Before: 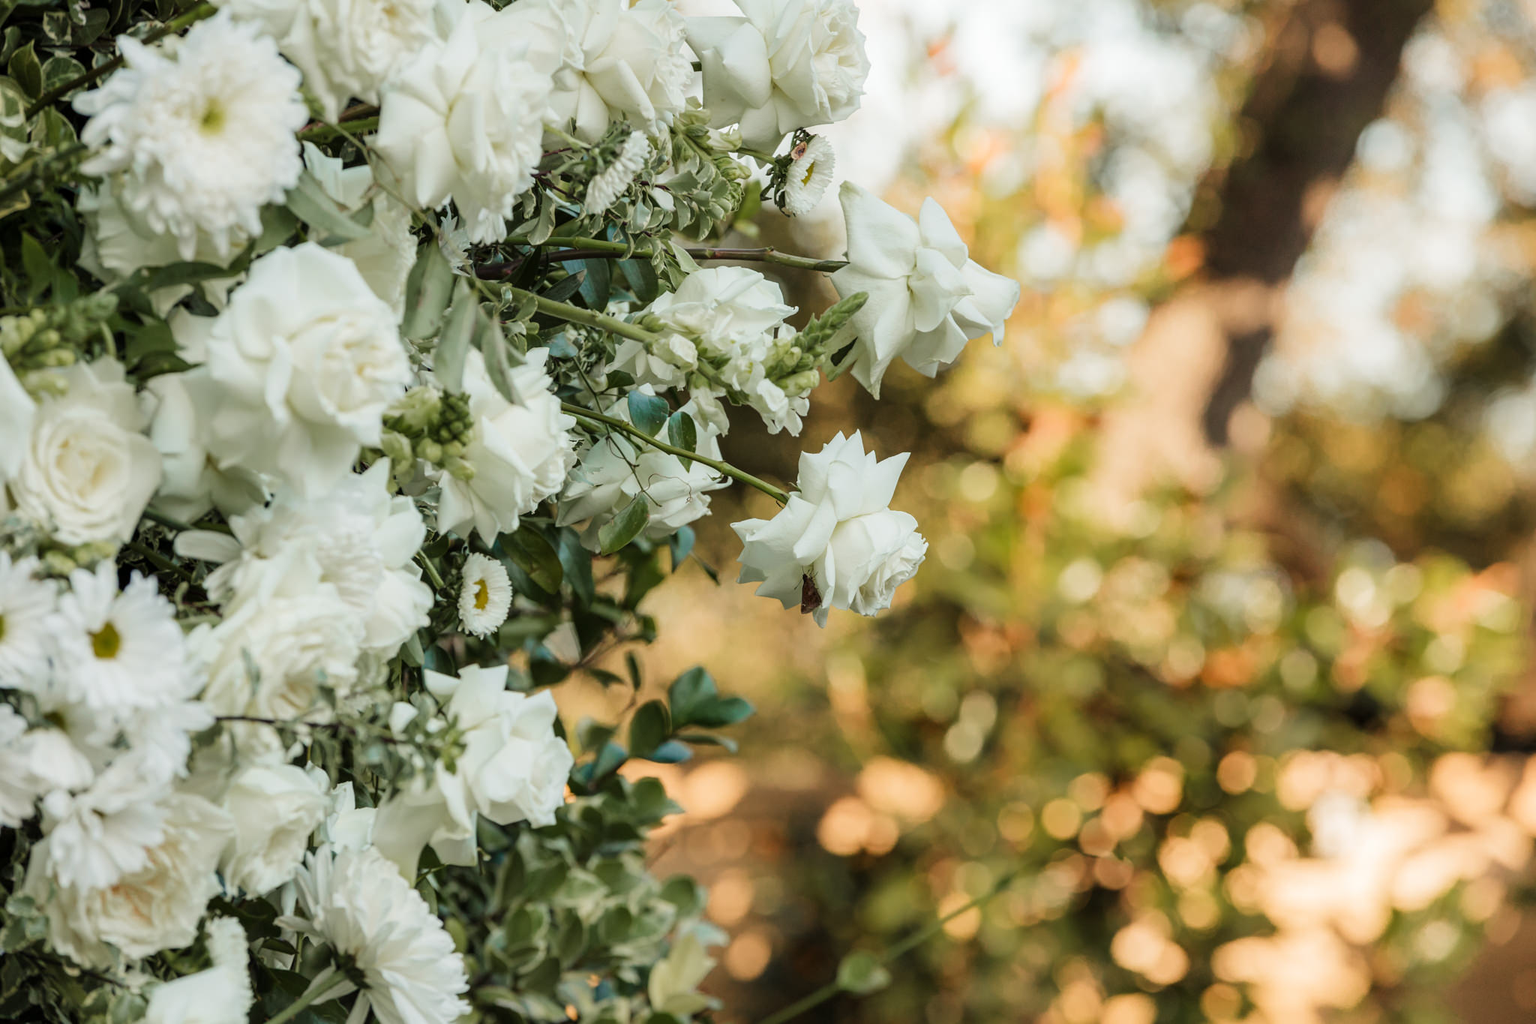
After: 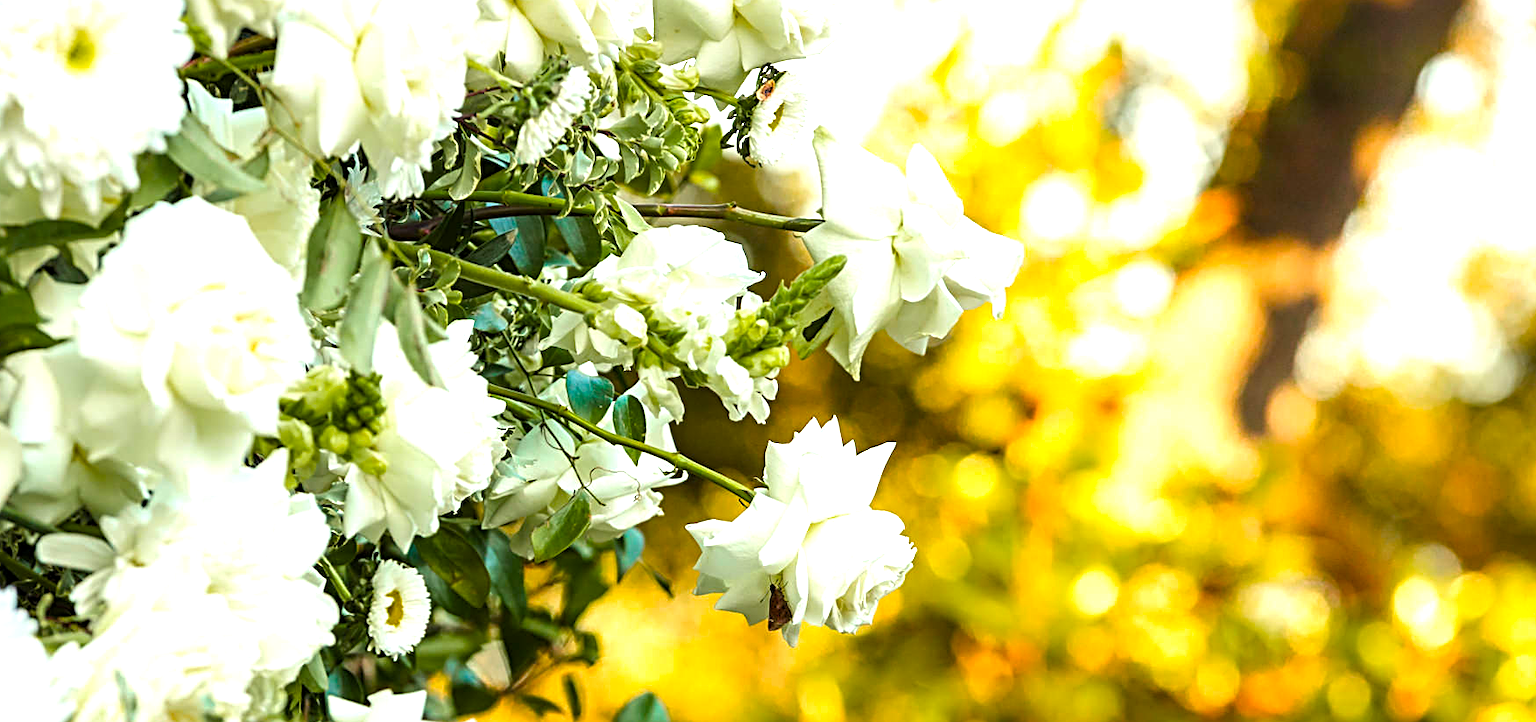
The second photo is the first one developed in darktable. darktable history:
color balance rgb: linear chroma grading › global chroma 10%, perceptual saturation grading › global saturation 40%, perceptual brilliance grading › global brilliance 30%, global vibrance 20%
crop and rotate: left 9.345%, top 7.22%, right 4.982%, bottom 32.331%
sharpen: radius 3.119
